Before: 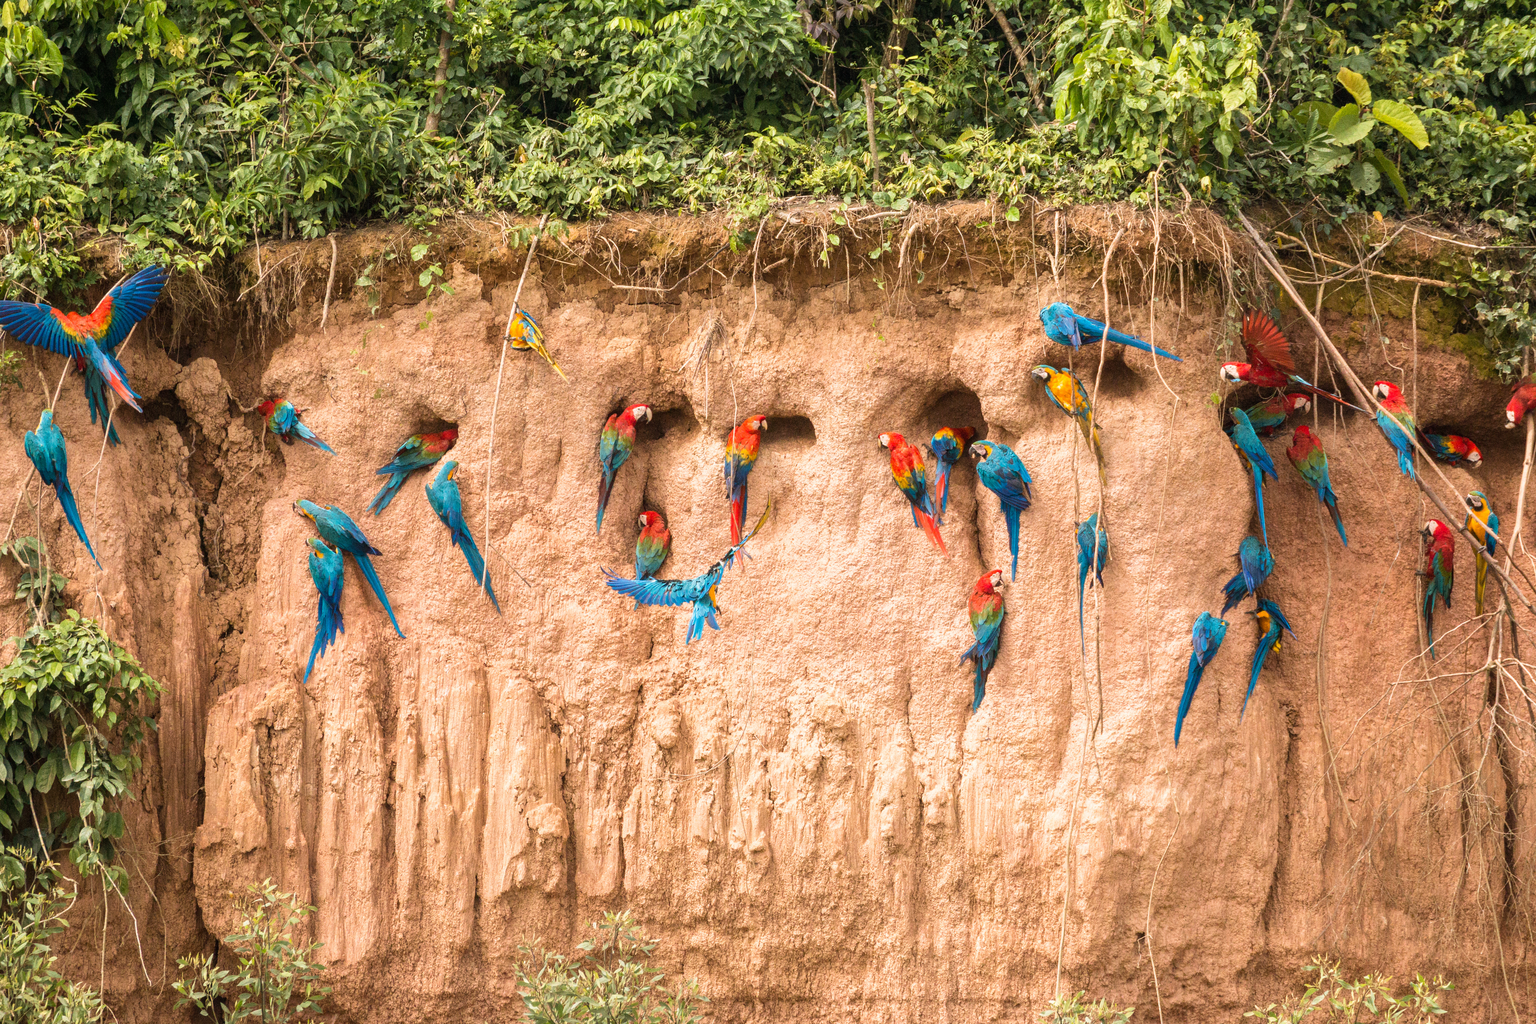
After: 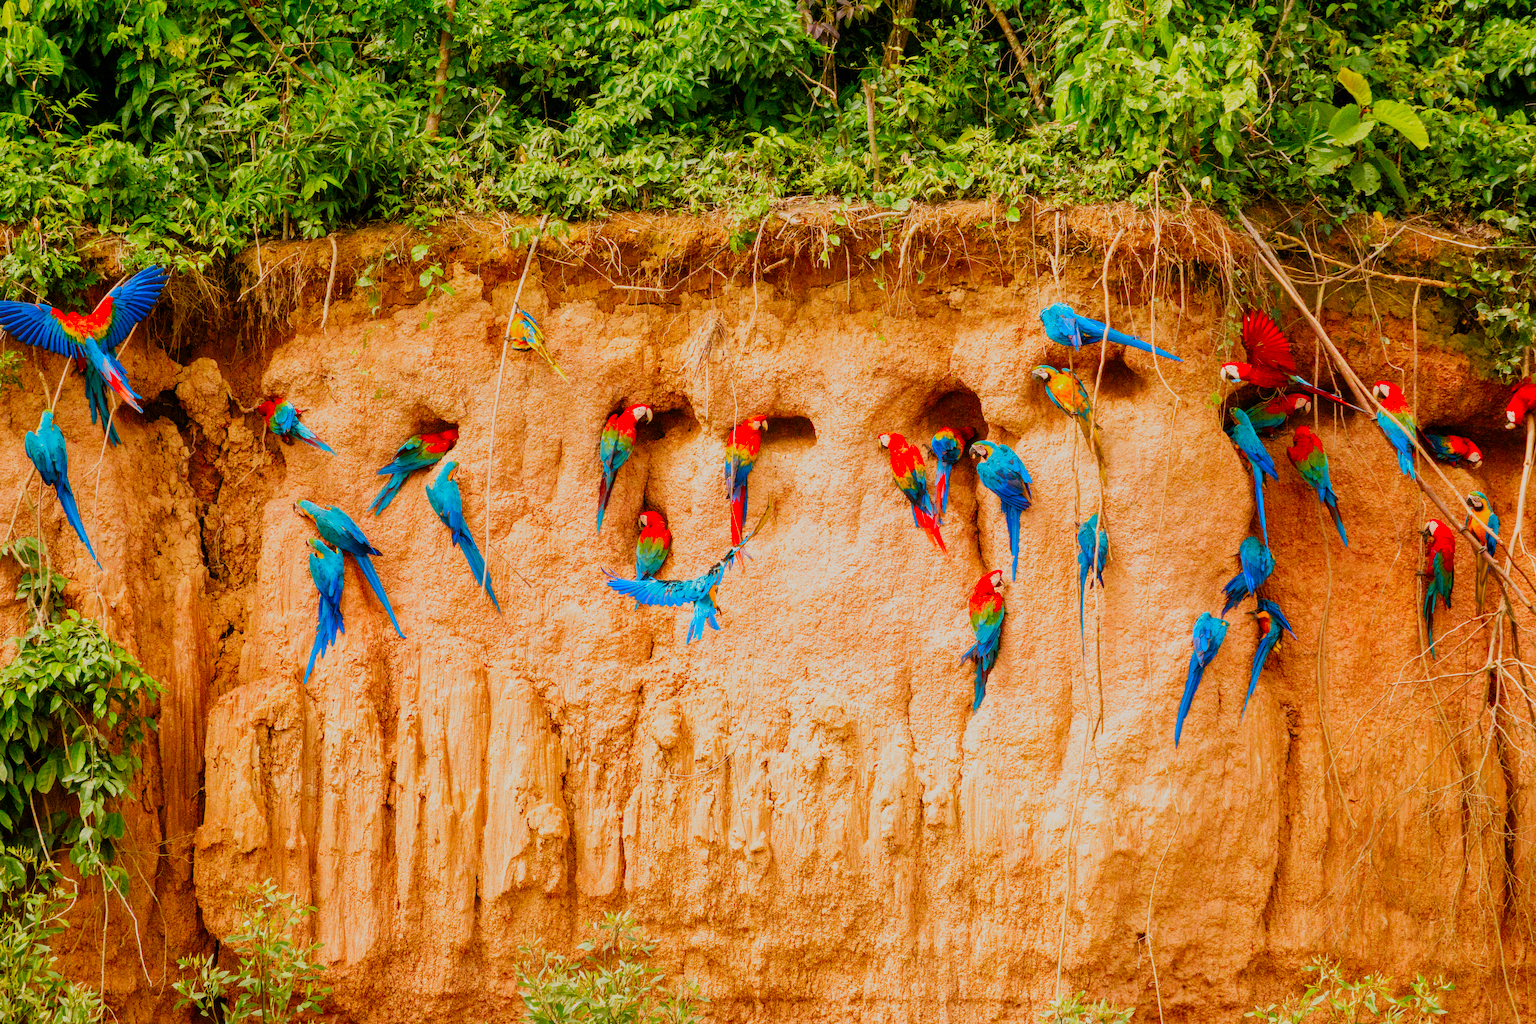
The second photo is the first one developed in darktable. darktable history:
filmic rgb: black relative exposure -7.65 EV, white relative exposure 4.56 EV, hardness 3.61, preserve chrominance no, color science v4 (2020), contrast in shadows soft, contrast in highlights soft
color correction: highlights b* 0.04, saturation 2.19
